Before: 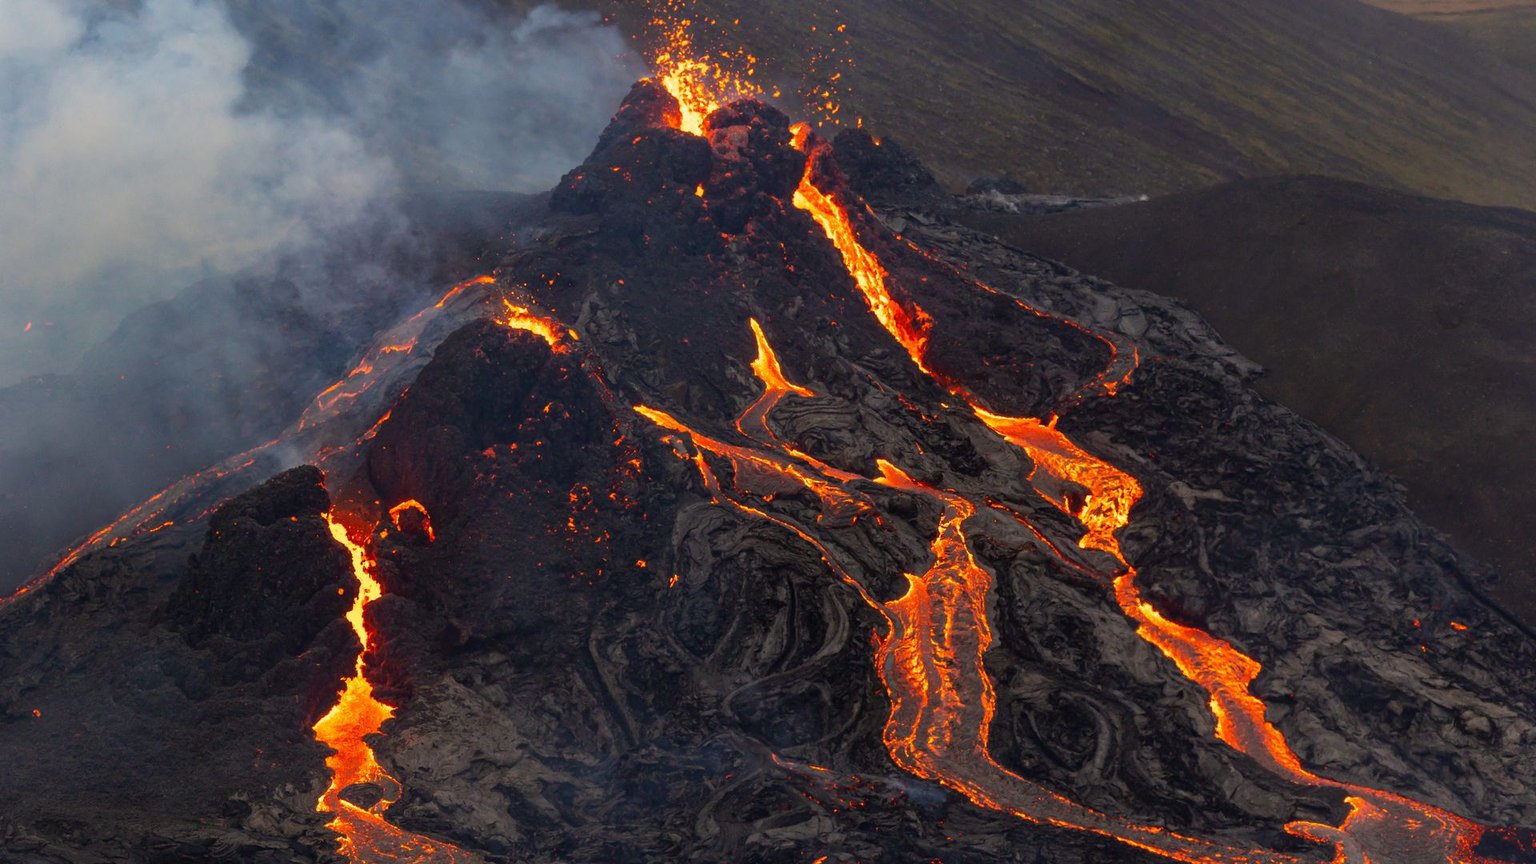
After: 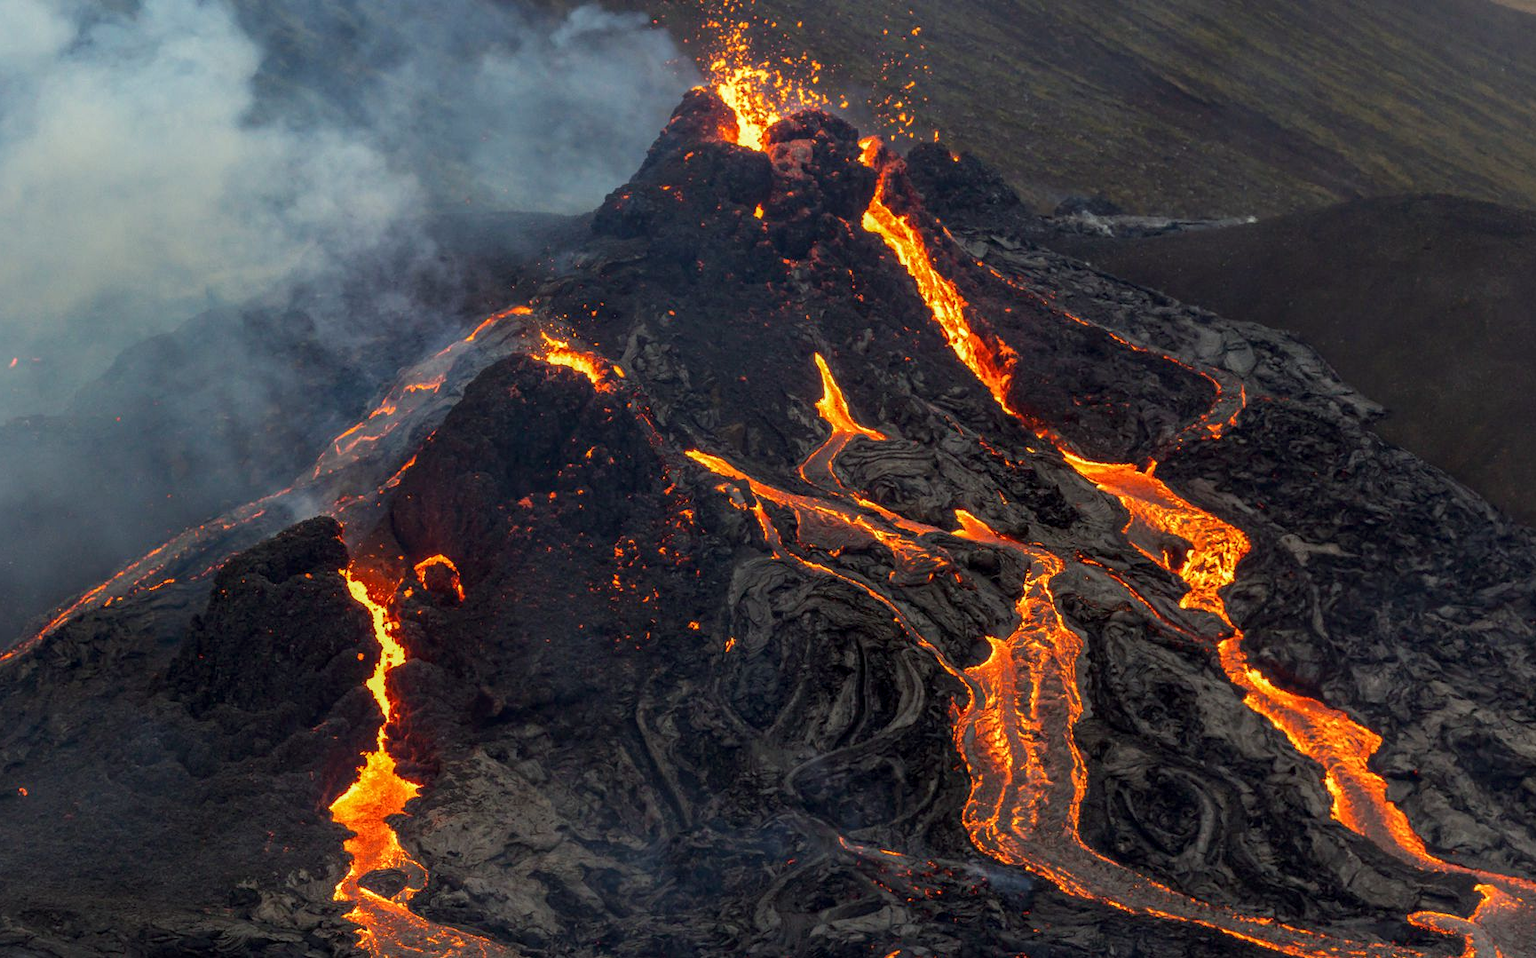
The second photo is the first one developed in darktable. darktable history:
color correction: highlights a* -6.69, highlights b* 0.49
local contrast: detail 130%
crop and rotate: left 1.088%, right 8.807%
